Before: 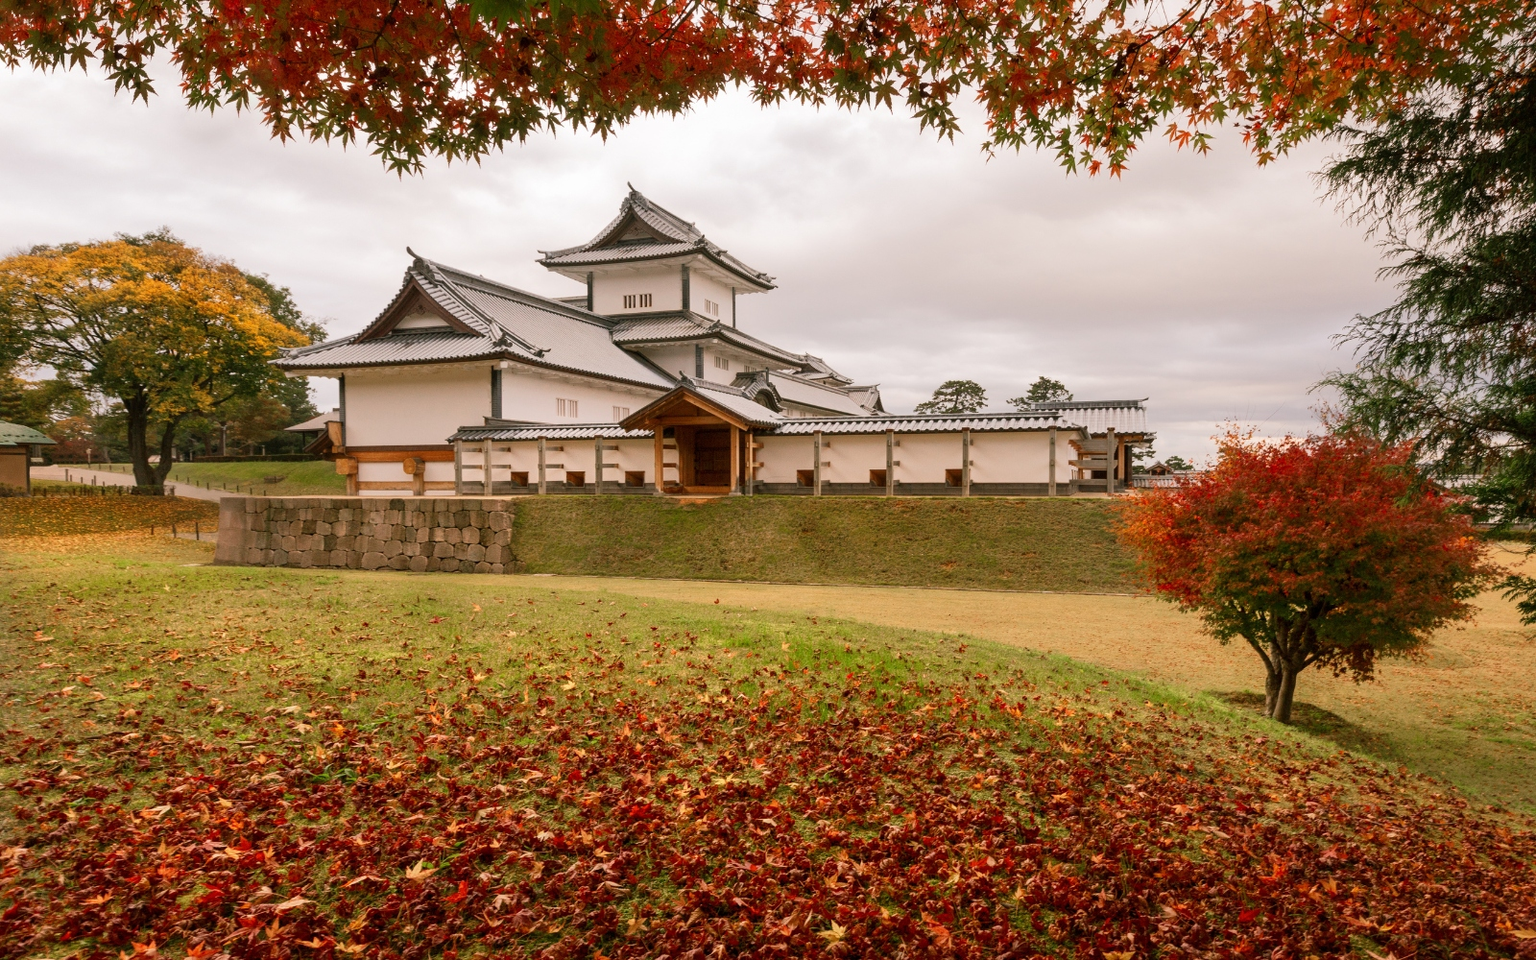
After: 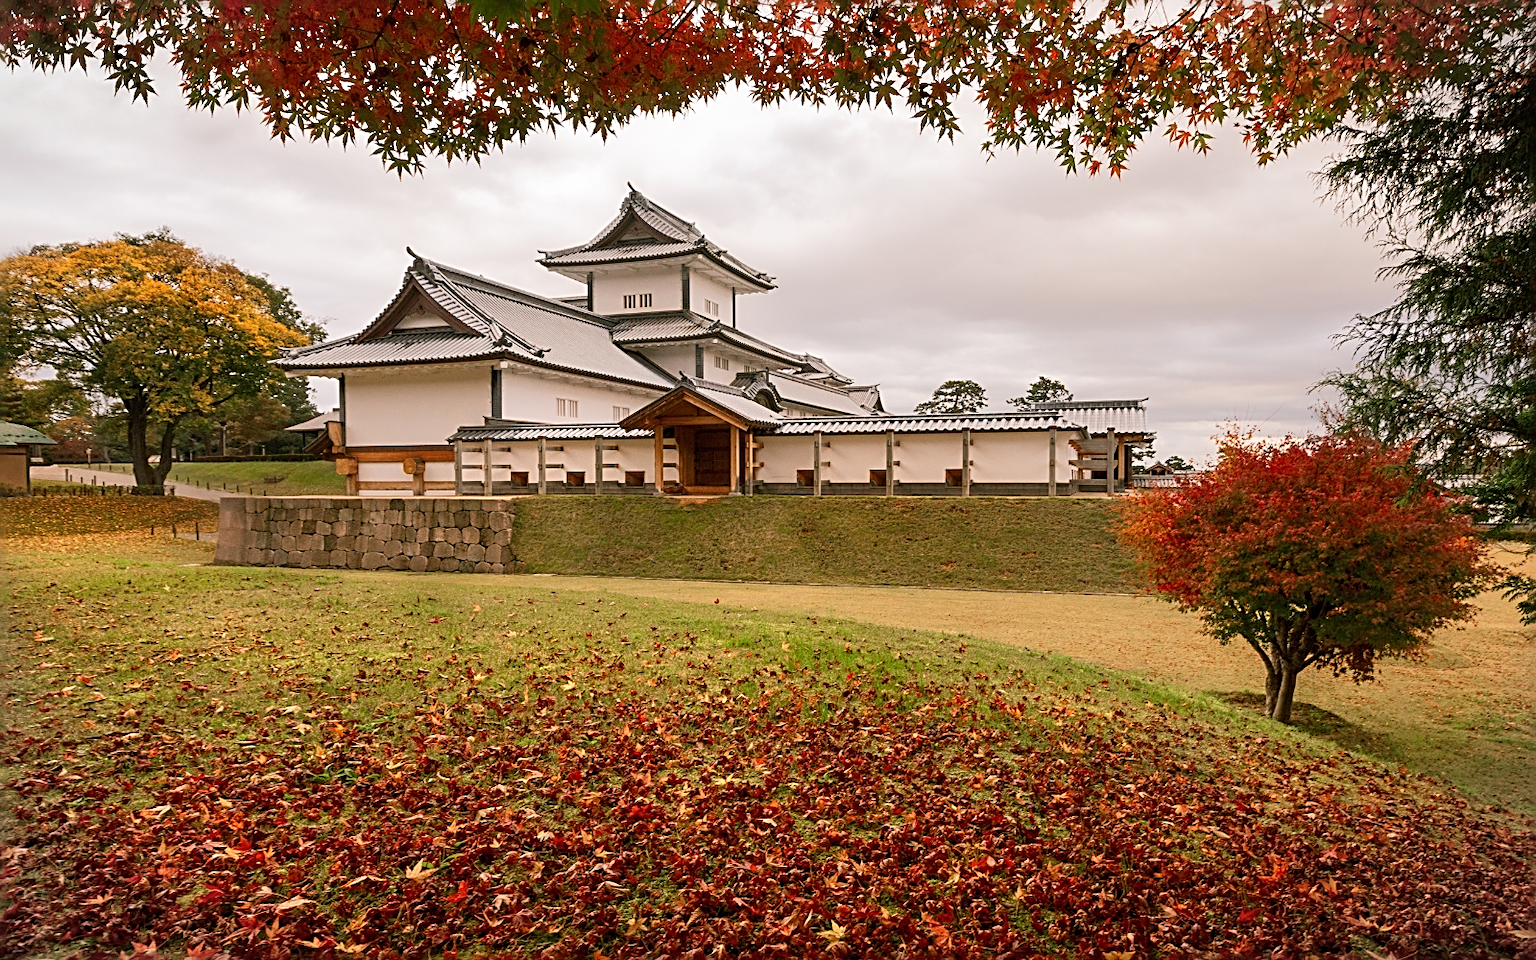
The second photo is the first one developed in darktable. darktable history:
vignetting: fall-off start 100%, brightness -0.274, width/height ratio 1.311
sharpen: radius 2.629, amount 0.679
tone equalizer: smoothing 1
